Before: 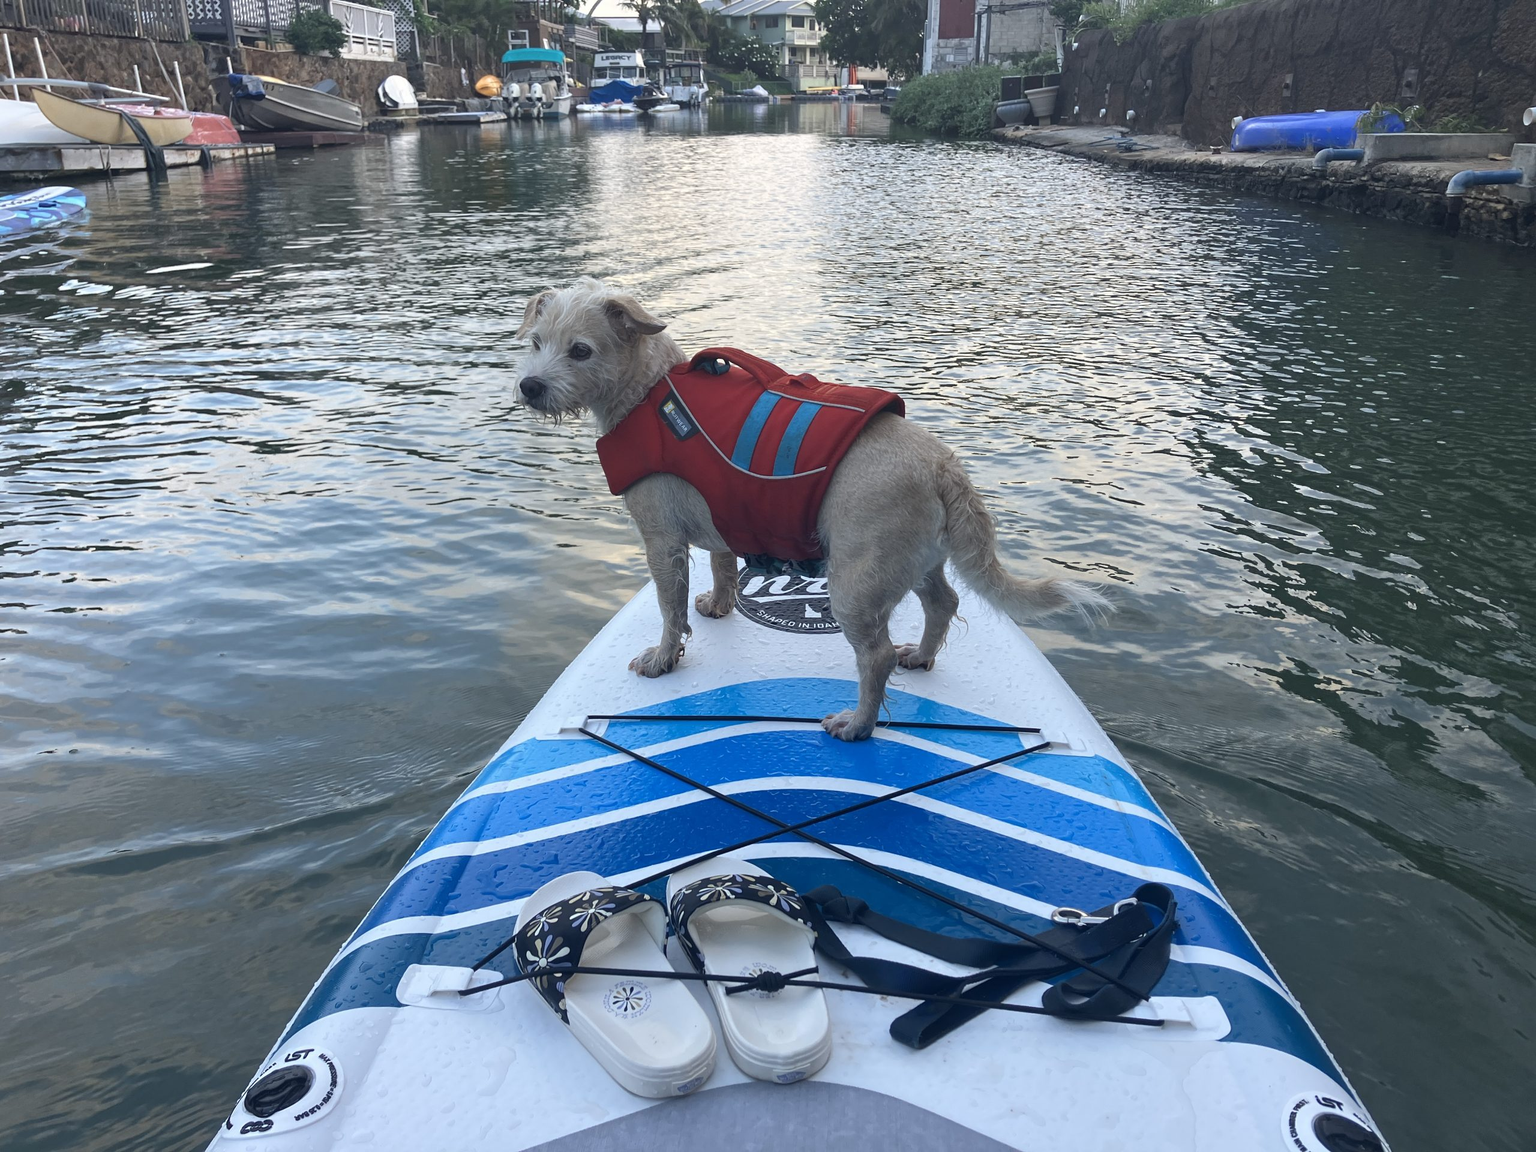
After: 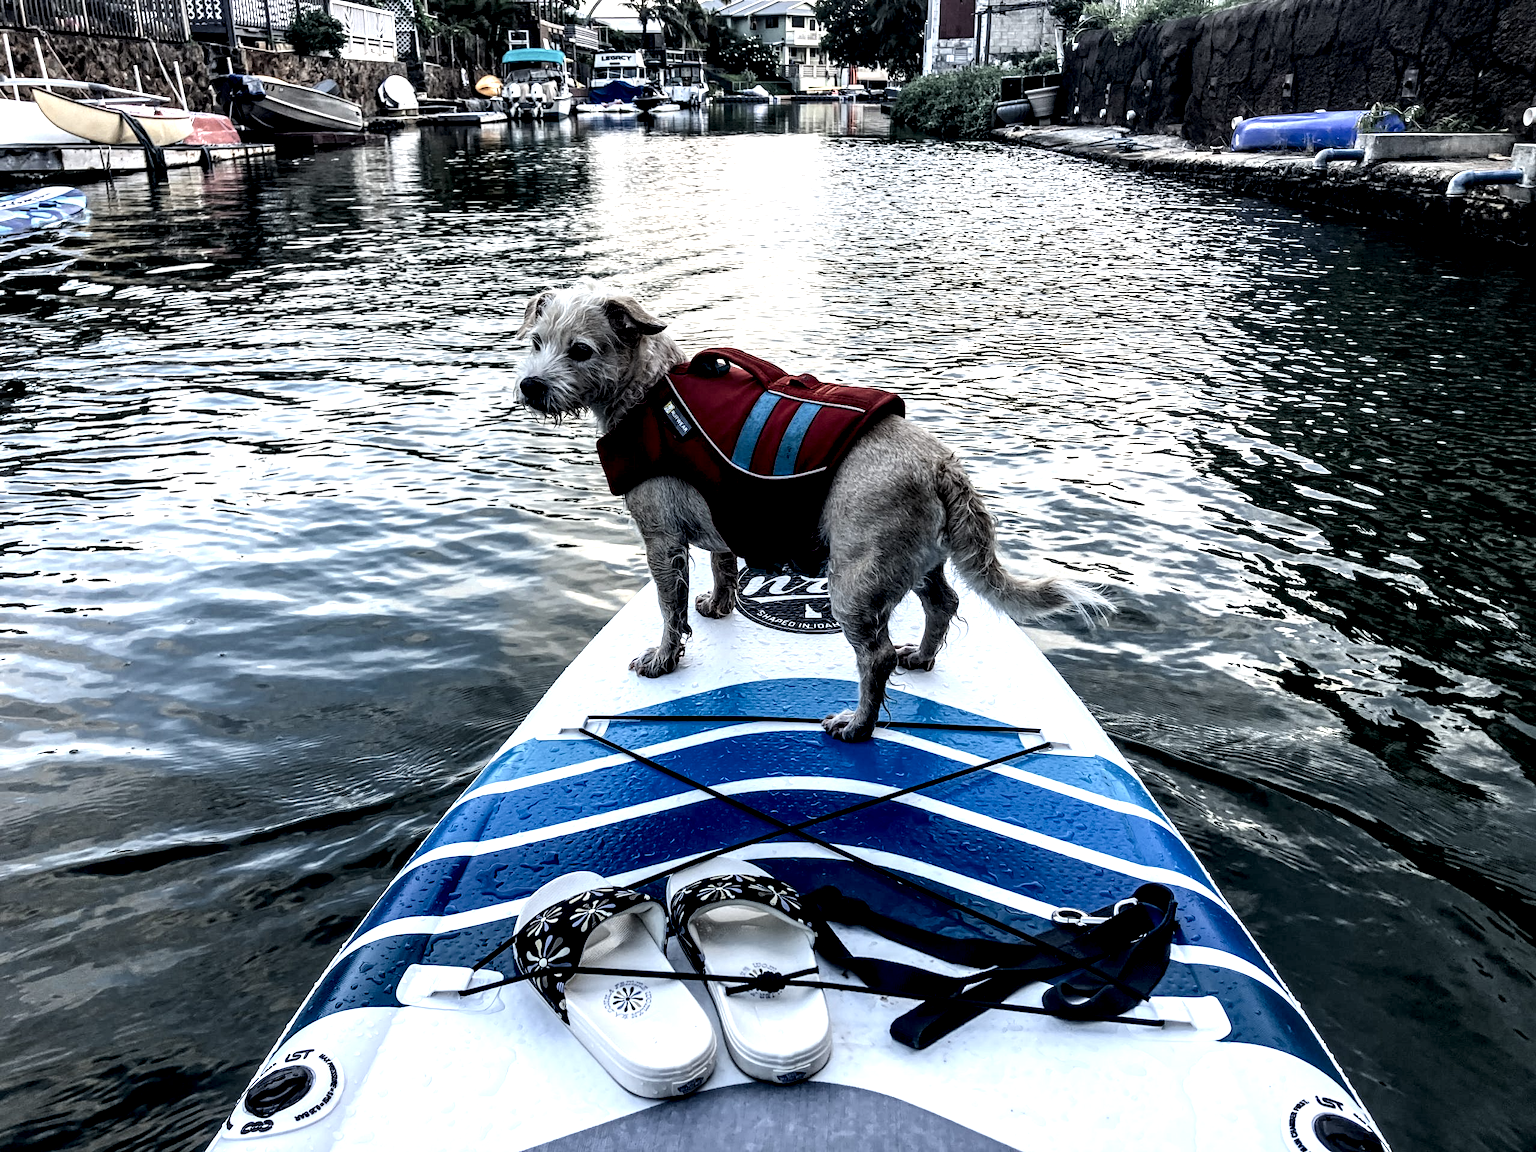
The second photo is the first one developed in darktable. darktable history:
local contrast: highlights 114%, shadows 43%, detail 291%
tone equalizer: edges refinement/feathering 500, mask exposure compensation -1.57 EV, preserve details no
filmic rgb: black relative exposure -7.65 EV, white relative exposure 4.56 EV, hardness 3.61, color science v6 (2022)
contrast brightness saturation: contrast 0.144
